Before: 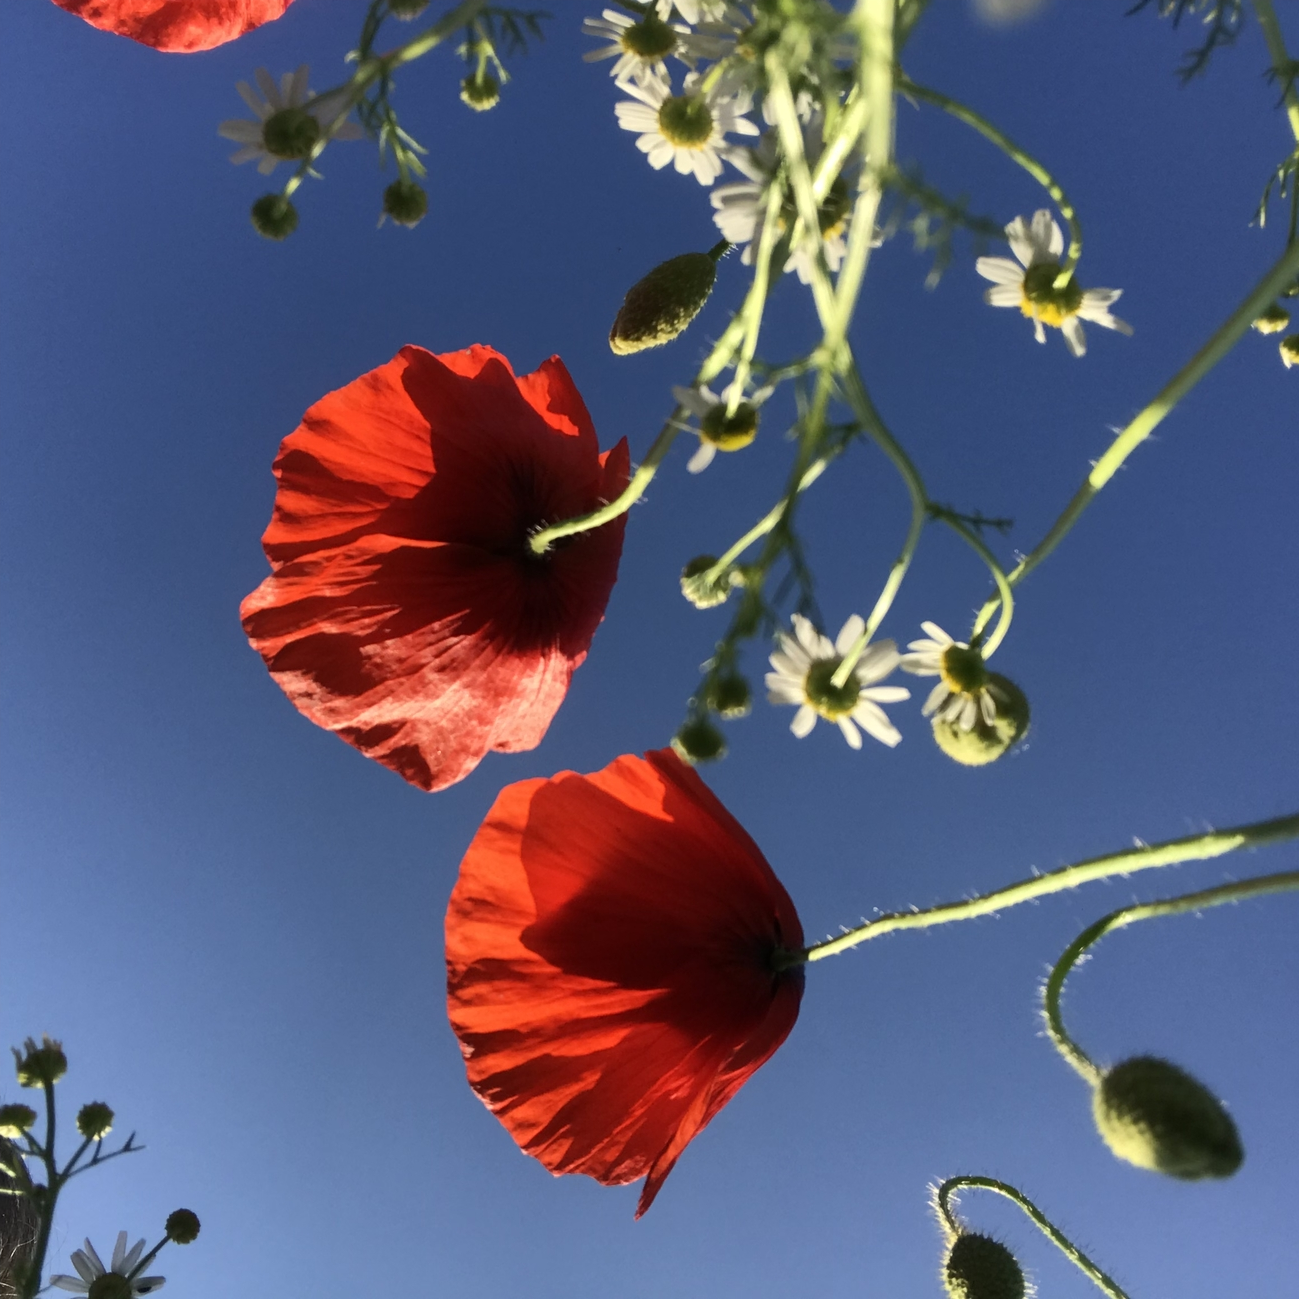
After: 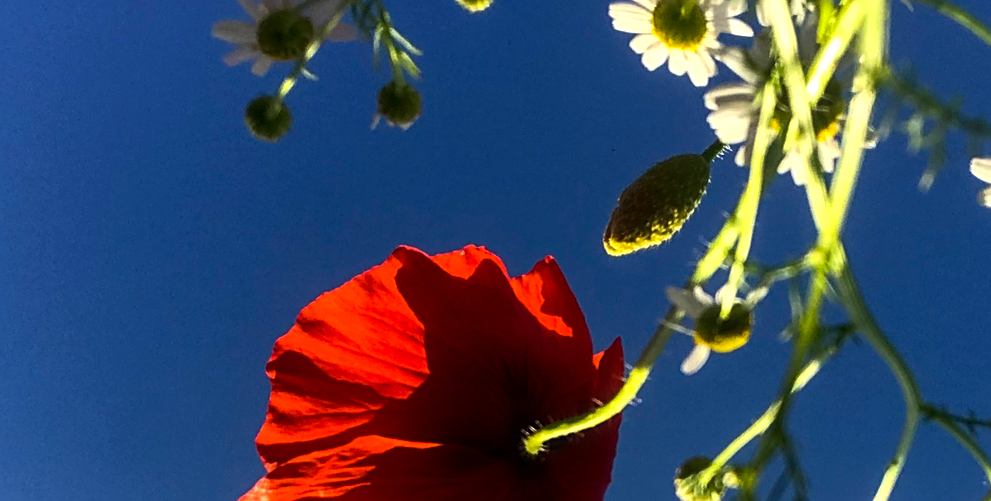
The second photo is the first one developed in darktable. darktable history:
sharpen: amount 0.589
color balance rgb: linear chroma grading › global chroma 14.449%, perceptual saturation grading › global saturation 19.455%, perceptual brilliance grading › global brilliance 15.248%, perceptual brilliance grading › shadows -34.73%
crop: left 0.514%, top 7.633%, right 23.189%, bottom 53.733%
local contrast: on, module defaults
